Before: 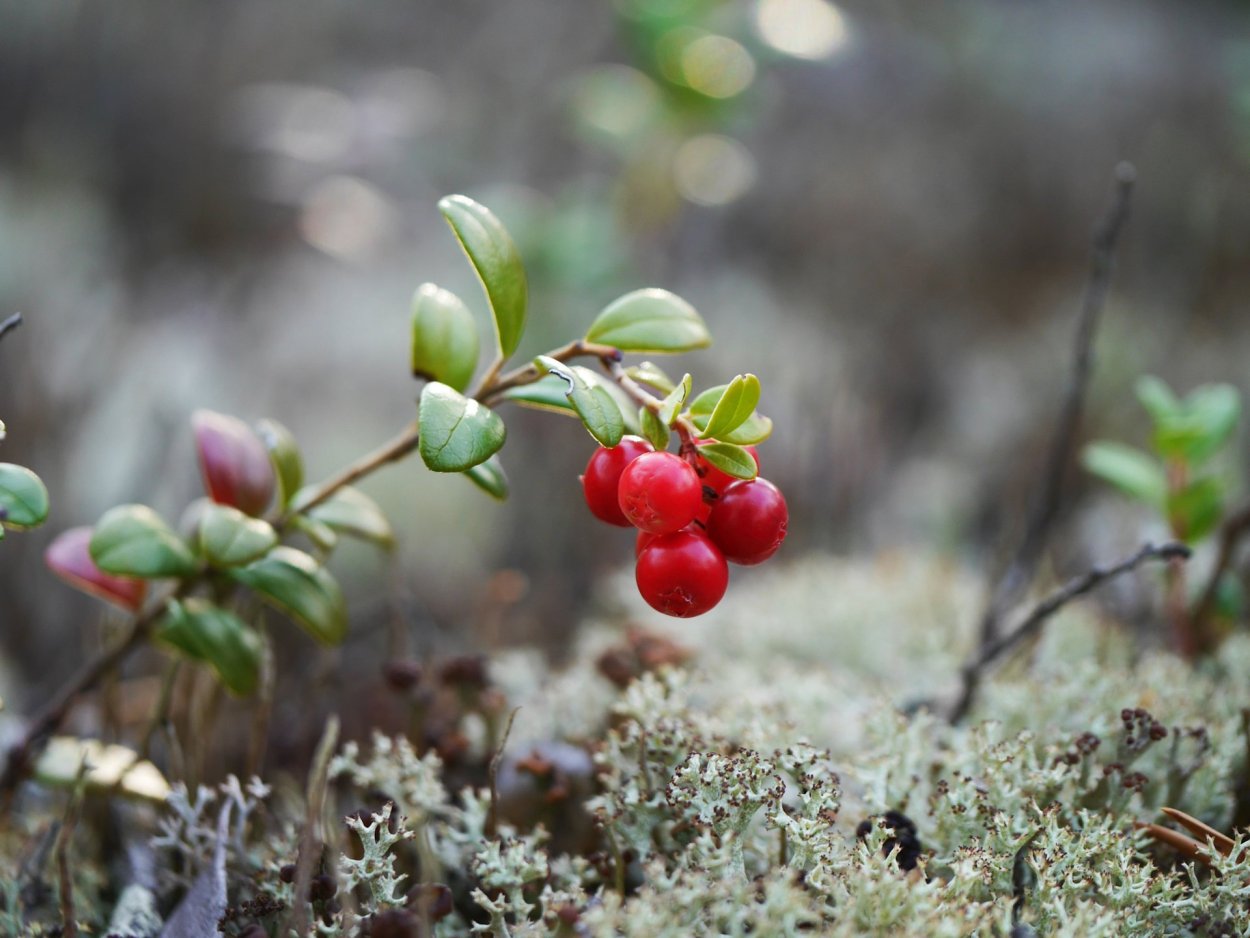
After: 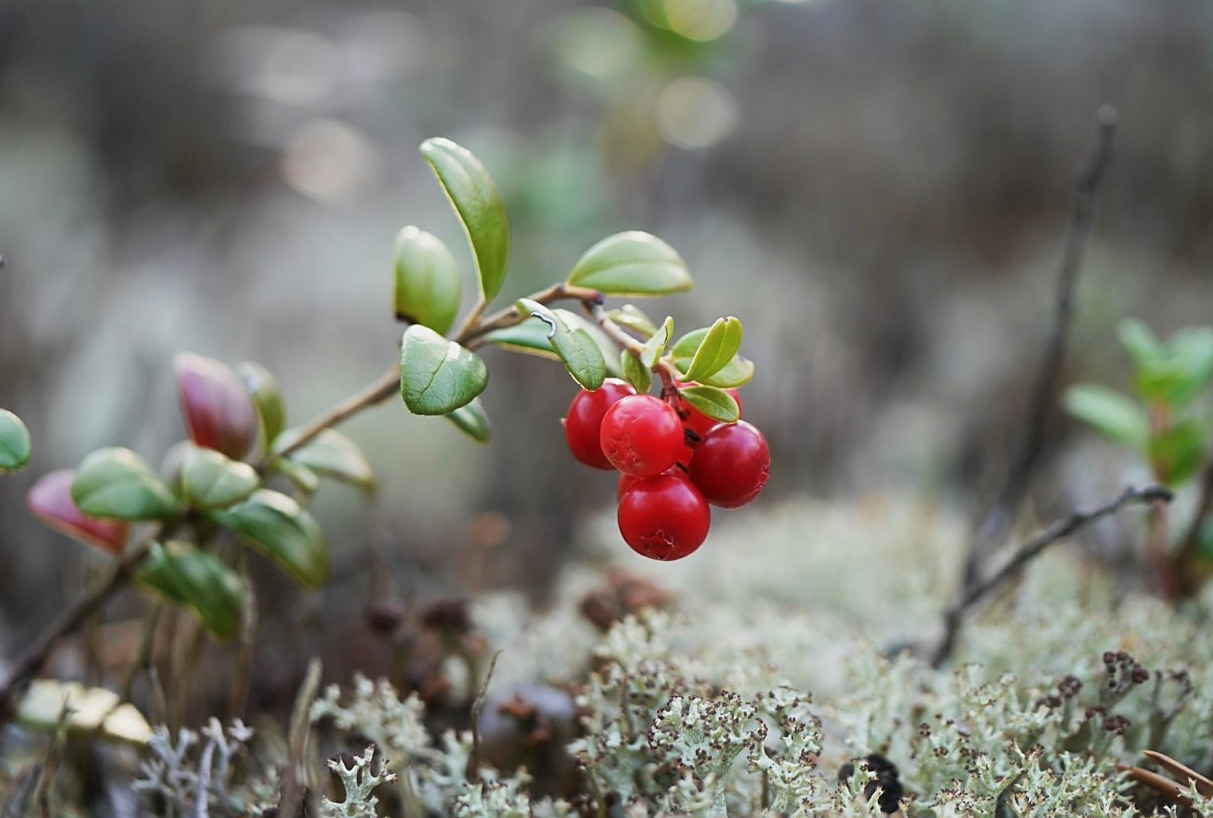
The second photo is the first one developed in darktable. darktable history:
haze removal: strength -0.1, adaptive false
color balance: mode lift, gamma, gain (sRGB)
crop: left 1.507%, top 6.147%, right 1.379%, bottom 6.637%
filmic rgb: black relative exposure -9.5 EV, white relative exposure 3.02 EV, hardness 6.12
sharpen: on, module defaults
